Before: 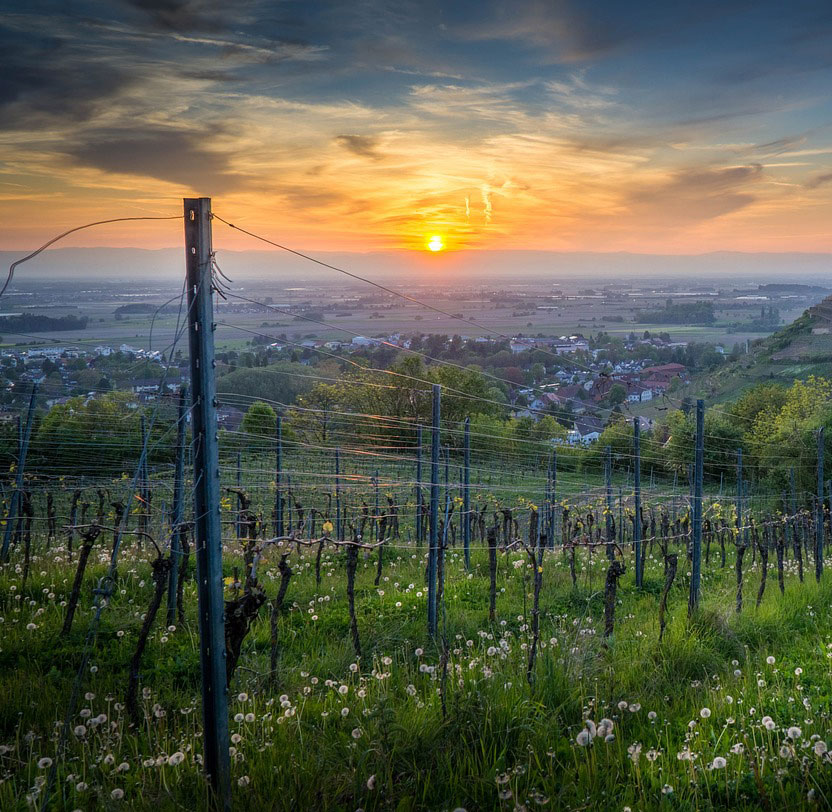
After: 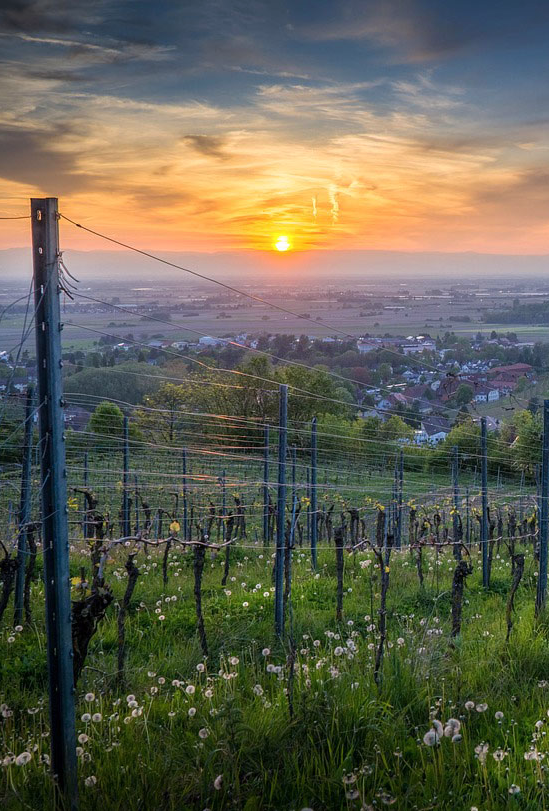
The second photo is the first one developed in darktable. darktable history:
color calibration: illuminant custom, x 0.348, y 0.366, temperature 4940.58 K
crop and rotate: left 18.442%, right 15.508%
